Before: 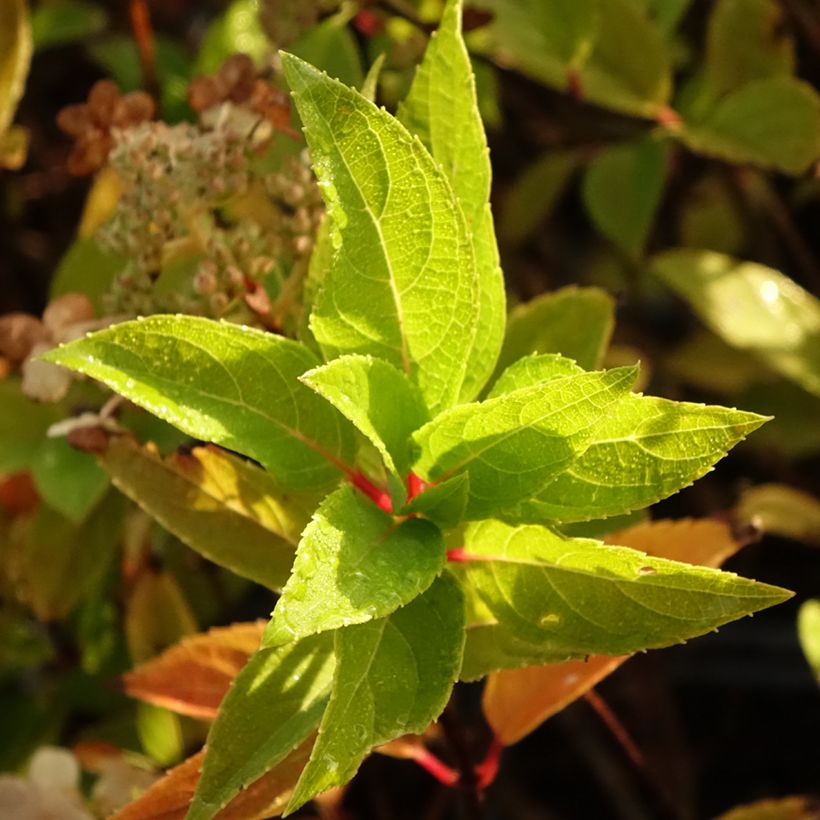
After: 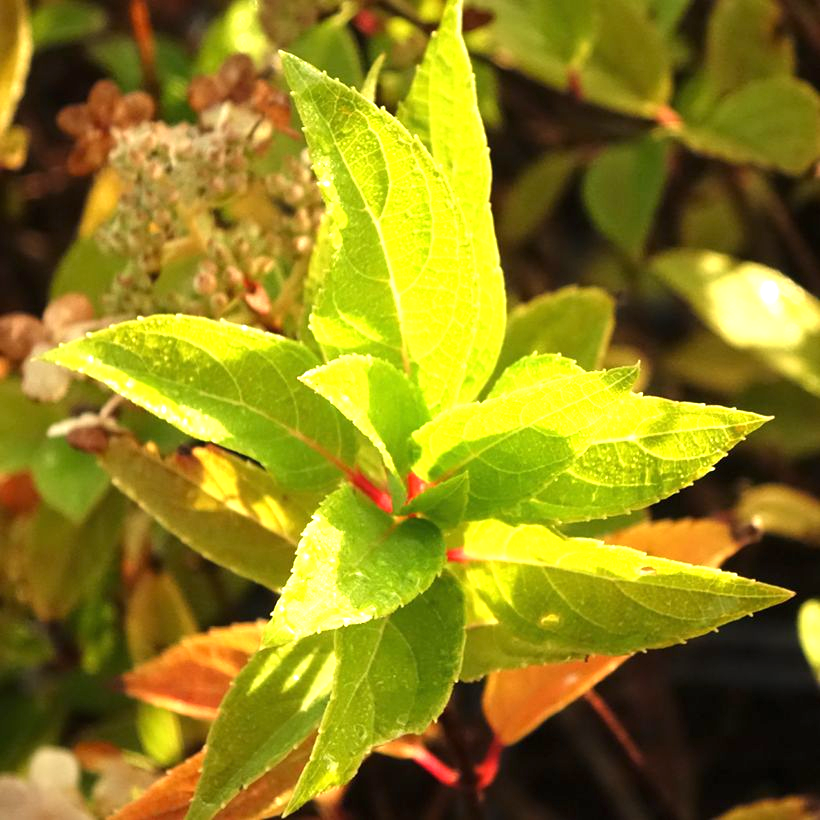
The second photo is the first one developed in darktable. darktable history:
exposure: black level correction 0, exposure 1.015 EV, compensate exposure bias true, compensate highlight preservation false
white balance: emerald 1
